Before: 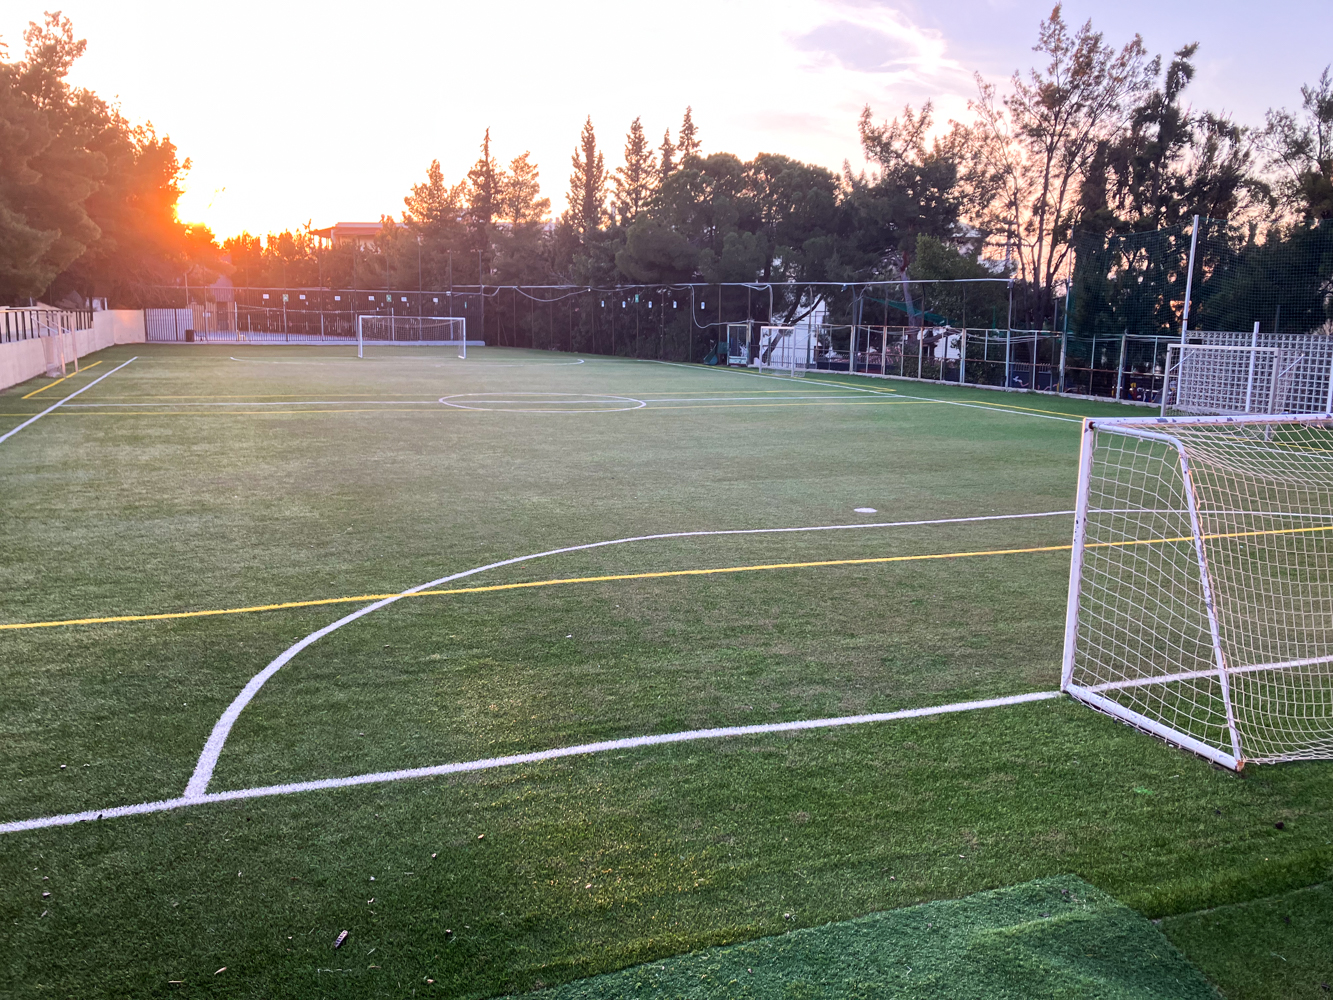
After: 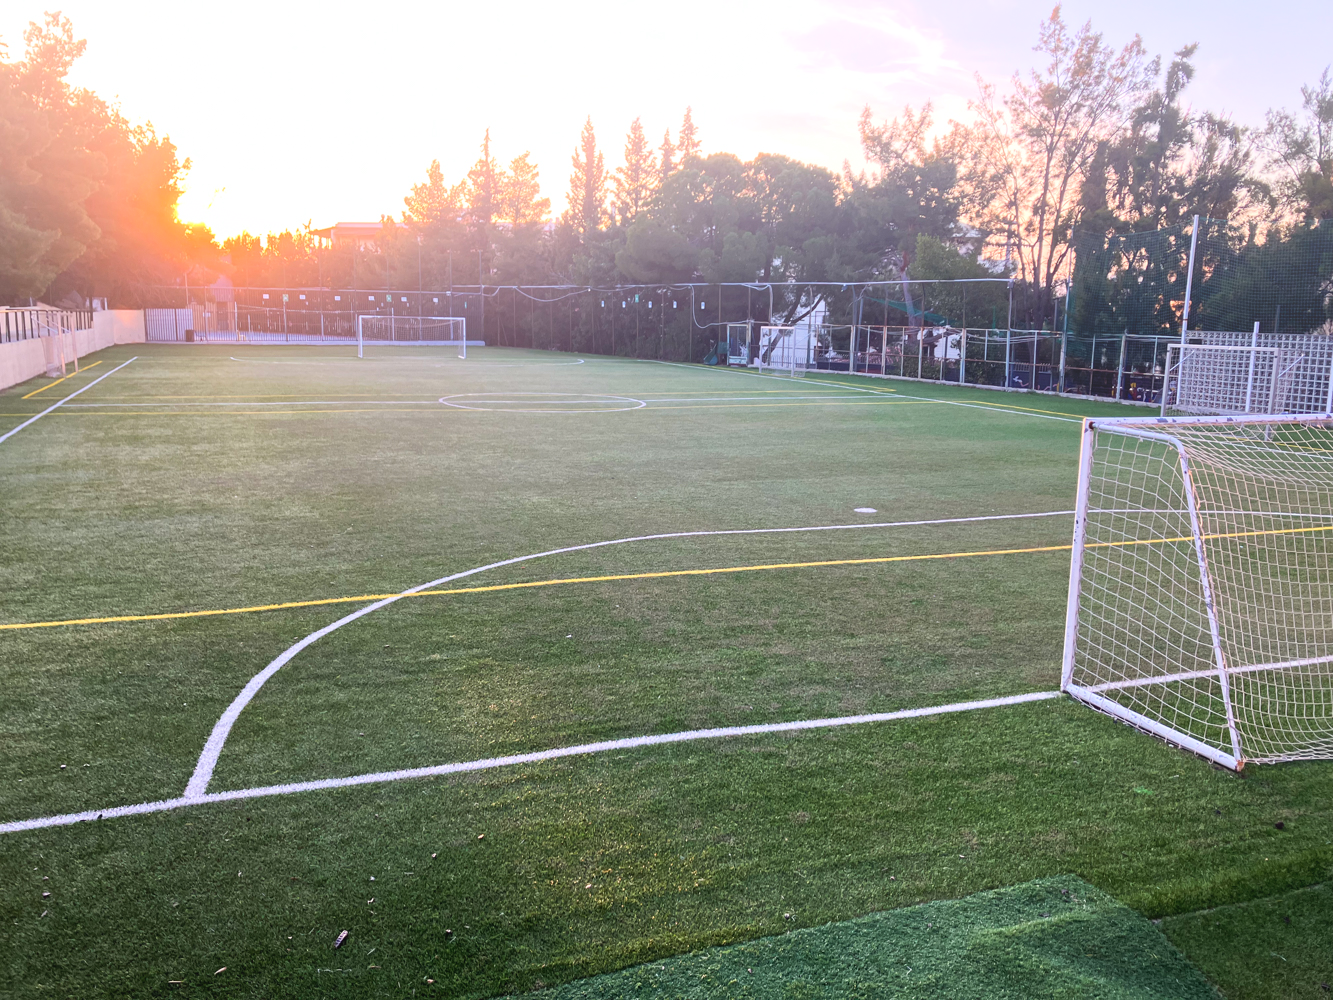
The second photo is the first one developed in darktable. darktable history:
bloom: size 38%, threshold 95%, strength 30%
